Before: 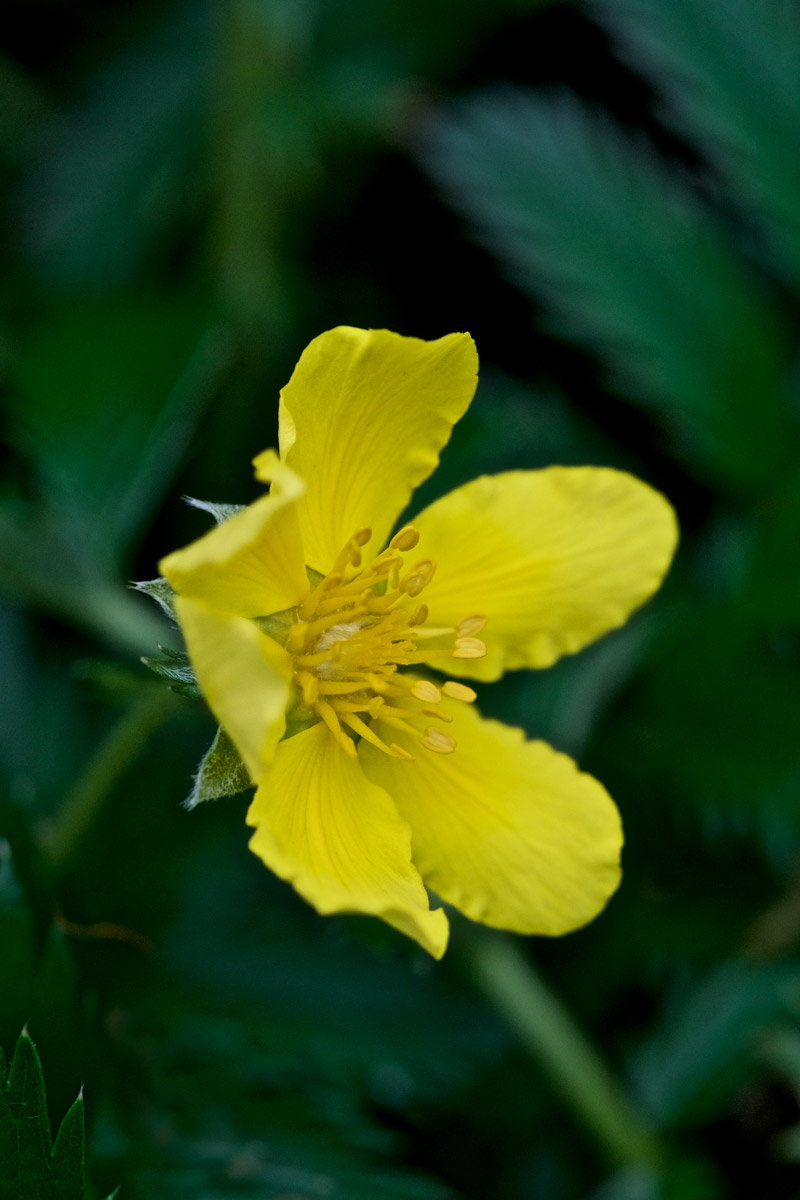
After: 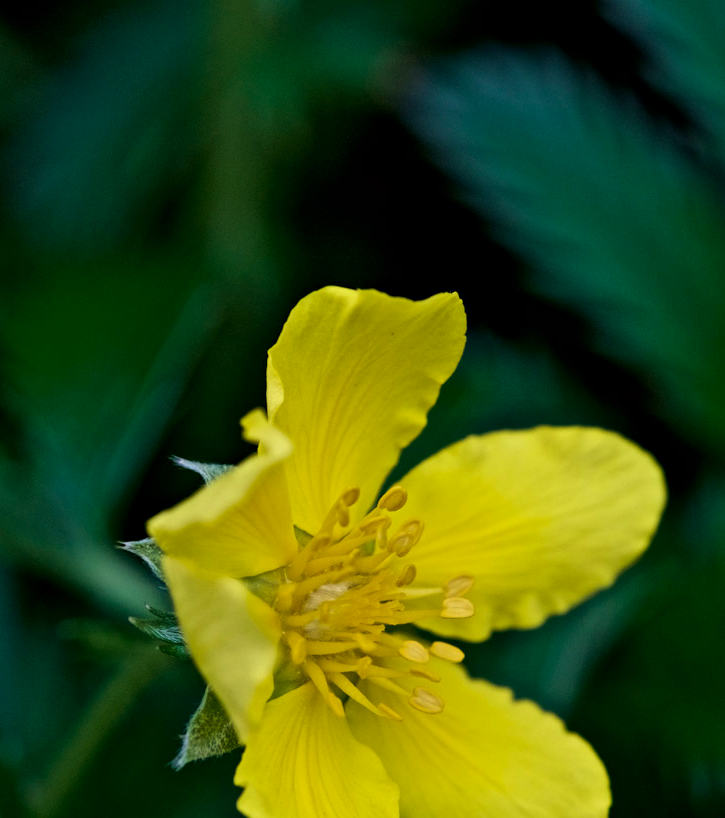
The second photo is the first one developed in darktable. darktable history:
crop: left 1.593%, top 3.388%, right 7.688%, bottom 28.437%
haze removal: compatibility mode true, adaptive false
velvia: on, module defaults
